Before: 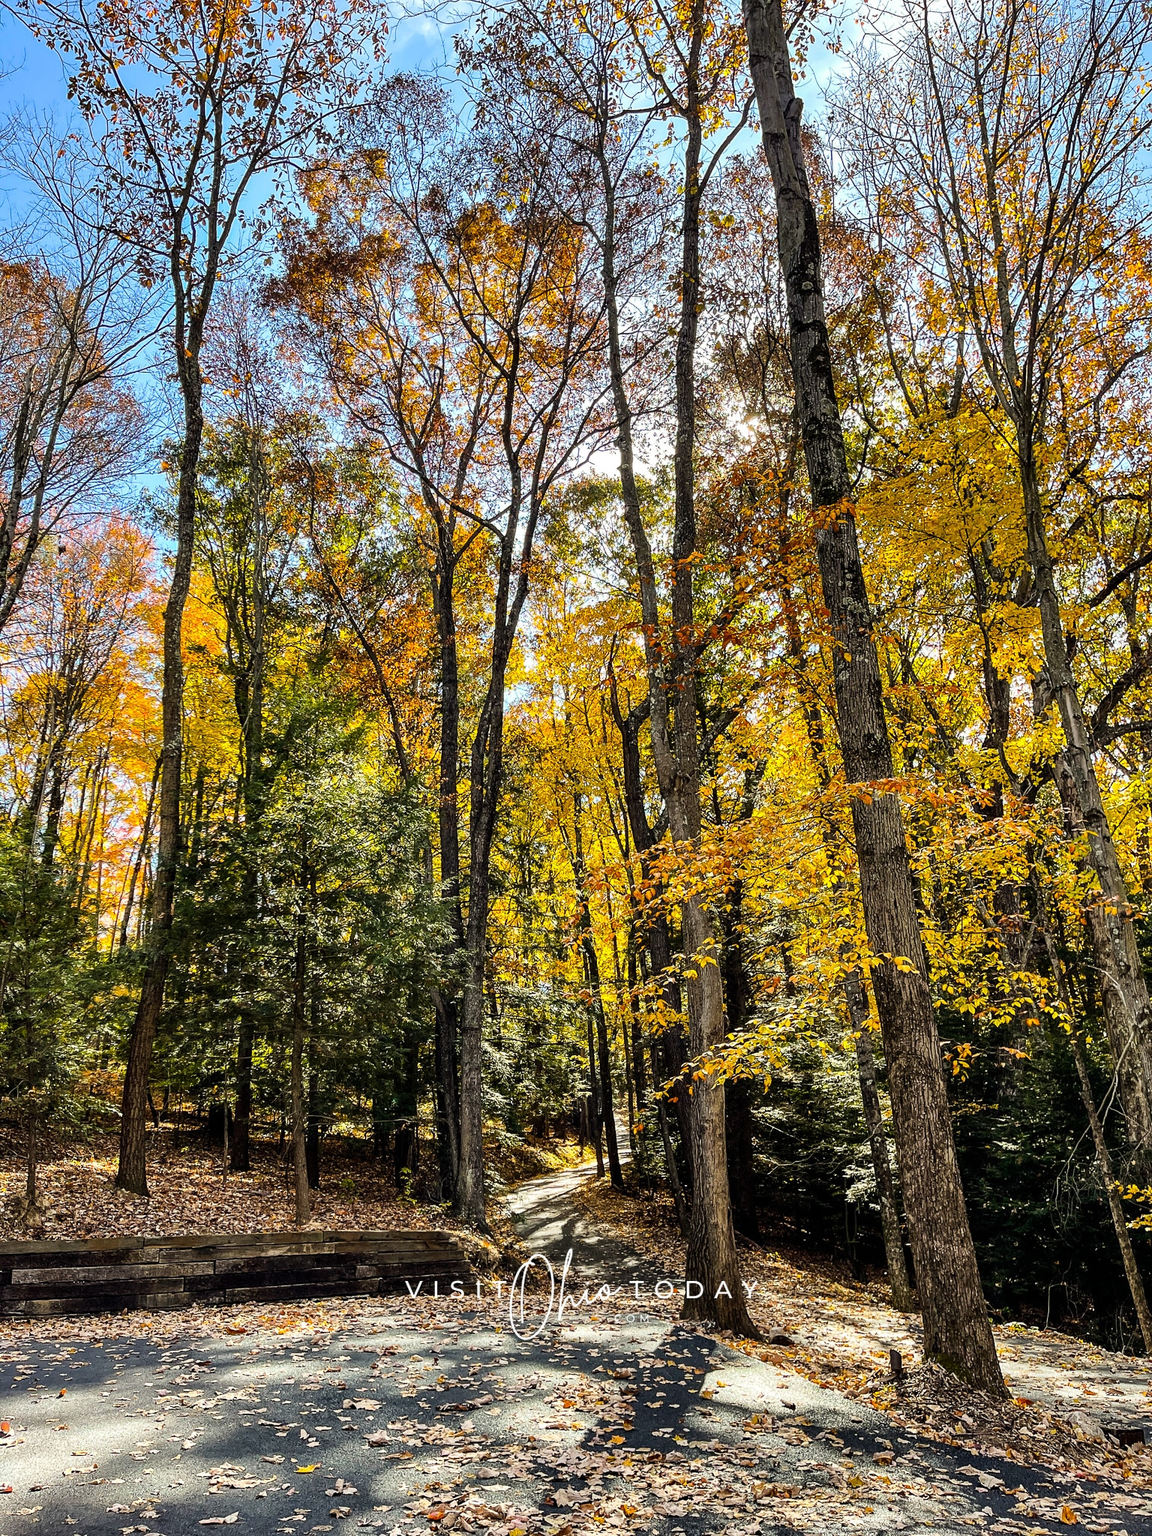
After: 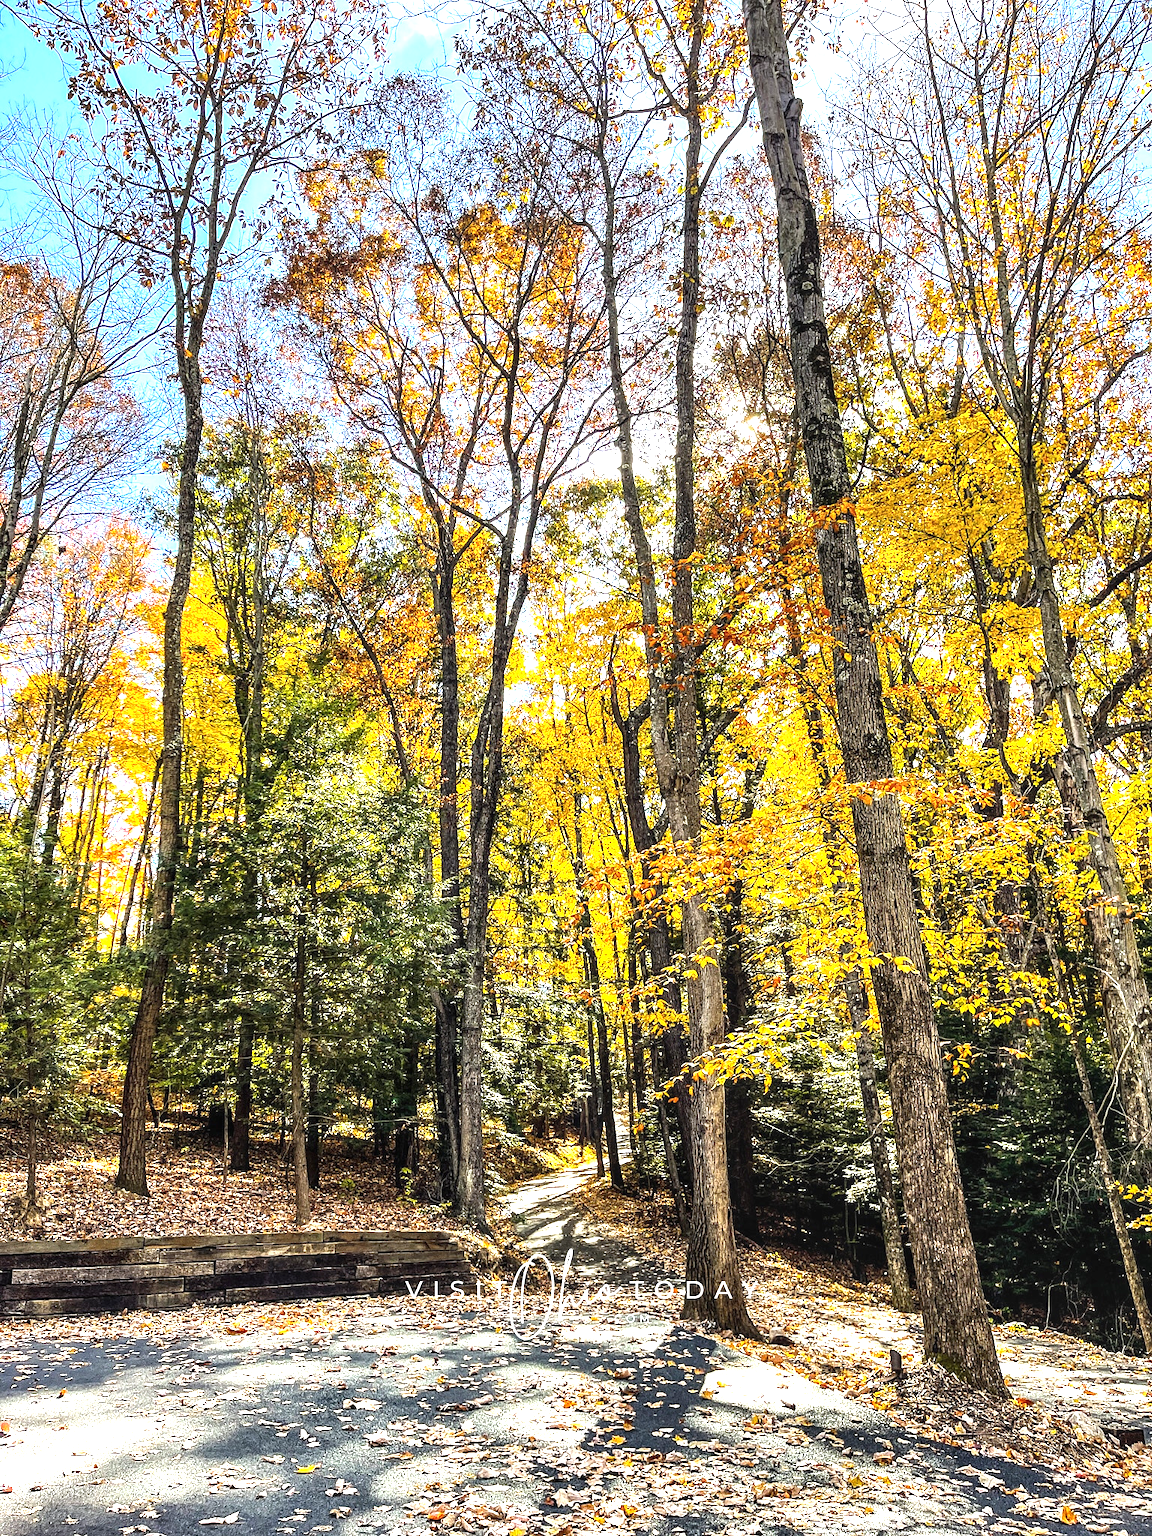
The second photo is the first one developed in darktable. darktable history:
white balance: red 0.988, blue 1.017
exposure: black level correction 0, exposure 1.2 EV, compensate exposure bias true, compensate highlight preservation false
local contrast: on, module defaults
